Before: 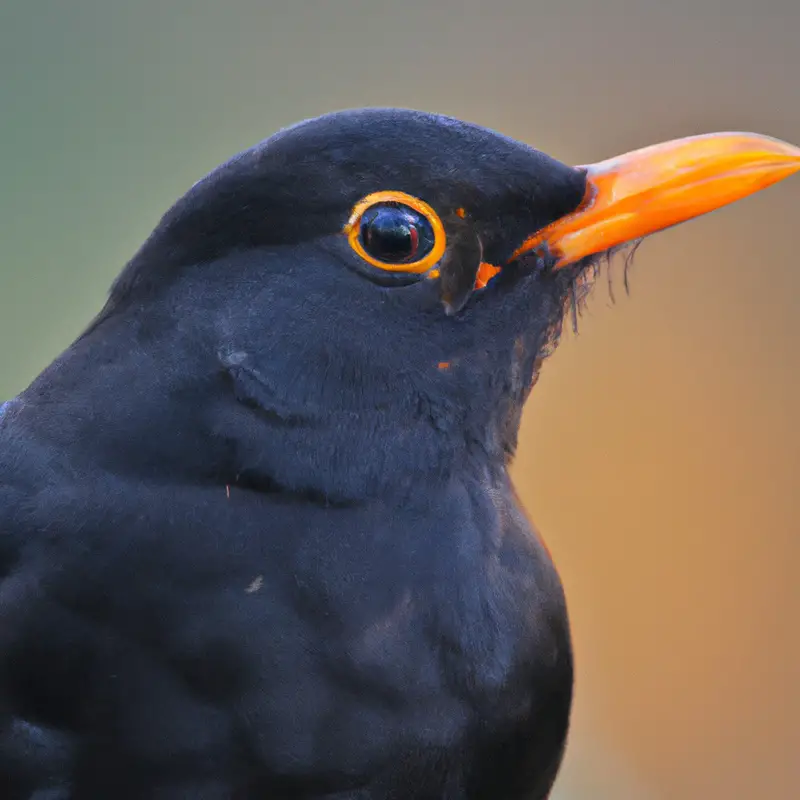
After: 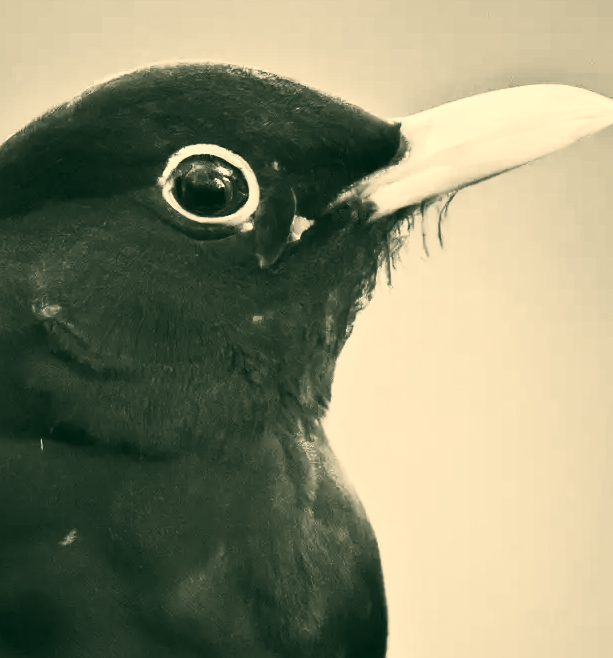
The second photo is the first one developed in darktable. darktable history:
contrast brightness saturation: contrast 0.538, brightness 0.464, saturation -0.992
crop: left 23.339%, top 5.895%, bottom 11.847%
color balance rgb: power › hue 213.5°, perceptual saturation grading › global saturation 16.887%, perceptual brilliance grading › global brilliance 14.448%, perceptual brilliance grading › shadows -34.634%, global vibrance 20%
color correction: highlights a* 4.71, highlights b* 24.96, shadows a* -15.92, shadows b* 3.8
